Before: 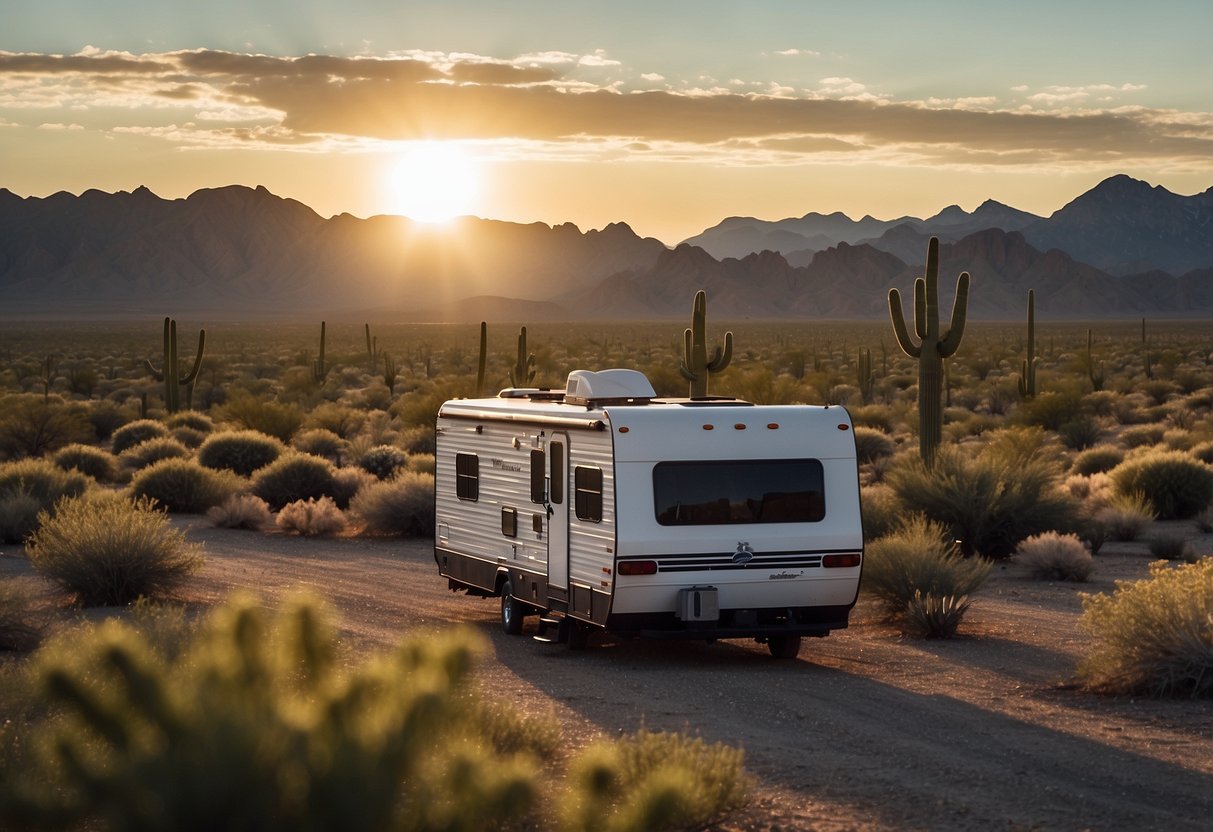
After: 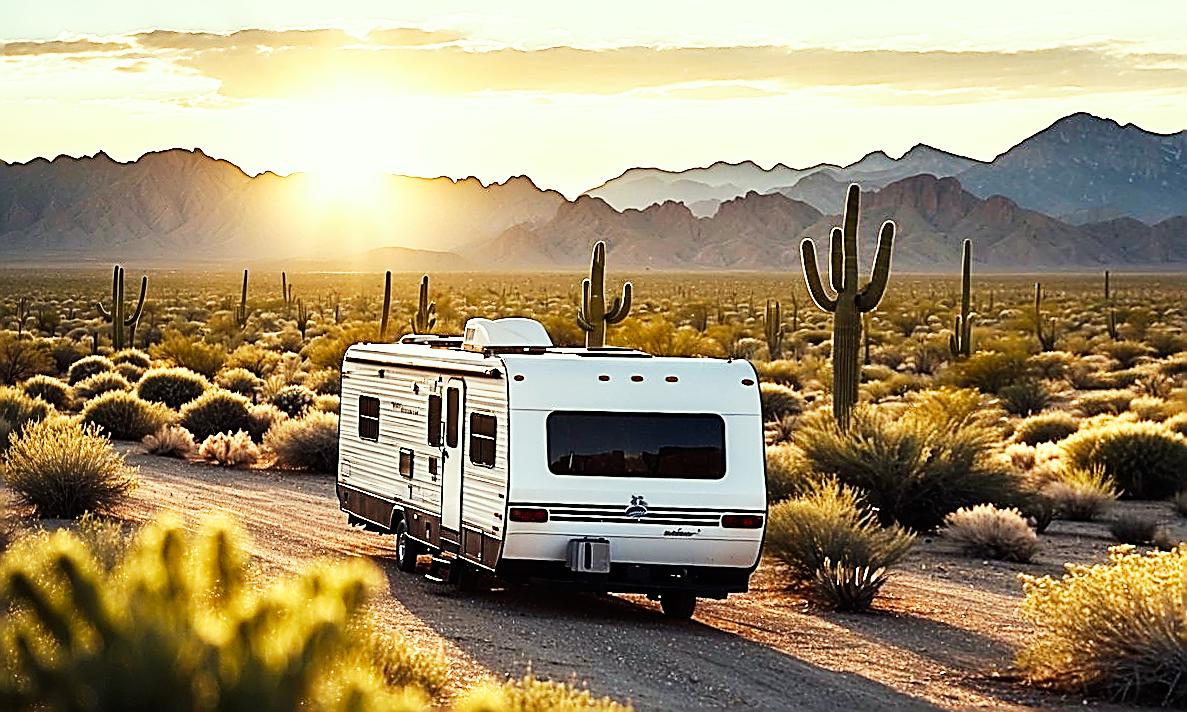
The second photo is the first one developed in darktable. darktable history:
exposure: black level correction 0.001, exposure 0.5 EV, compensate exposure bias true, compensate highlight preservation false
sharpen: amount 2
color correction: highlights a* -4.73, highlights b* 5.06, saturation 0.97
rotate and perspective: rotation 1.69°, lens shift (vertical) -0.023, lens shift (horizontal) -0.291, crop left 0.025, crop right 0.988, crop top 0.092, crop bottom 0.842
base curve: curves: ch0 [(0, 0) (0.007, 0.004) (0.027, 0.03) (0.046, 0.07) (0.207, 0.54) (0.442, 0.872) (0.673, 0.972) (1, 1)], preserve colors none
